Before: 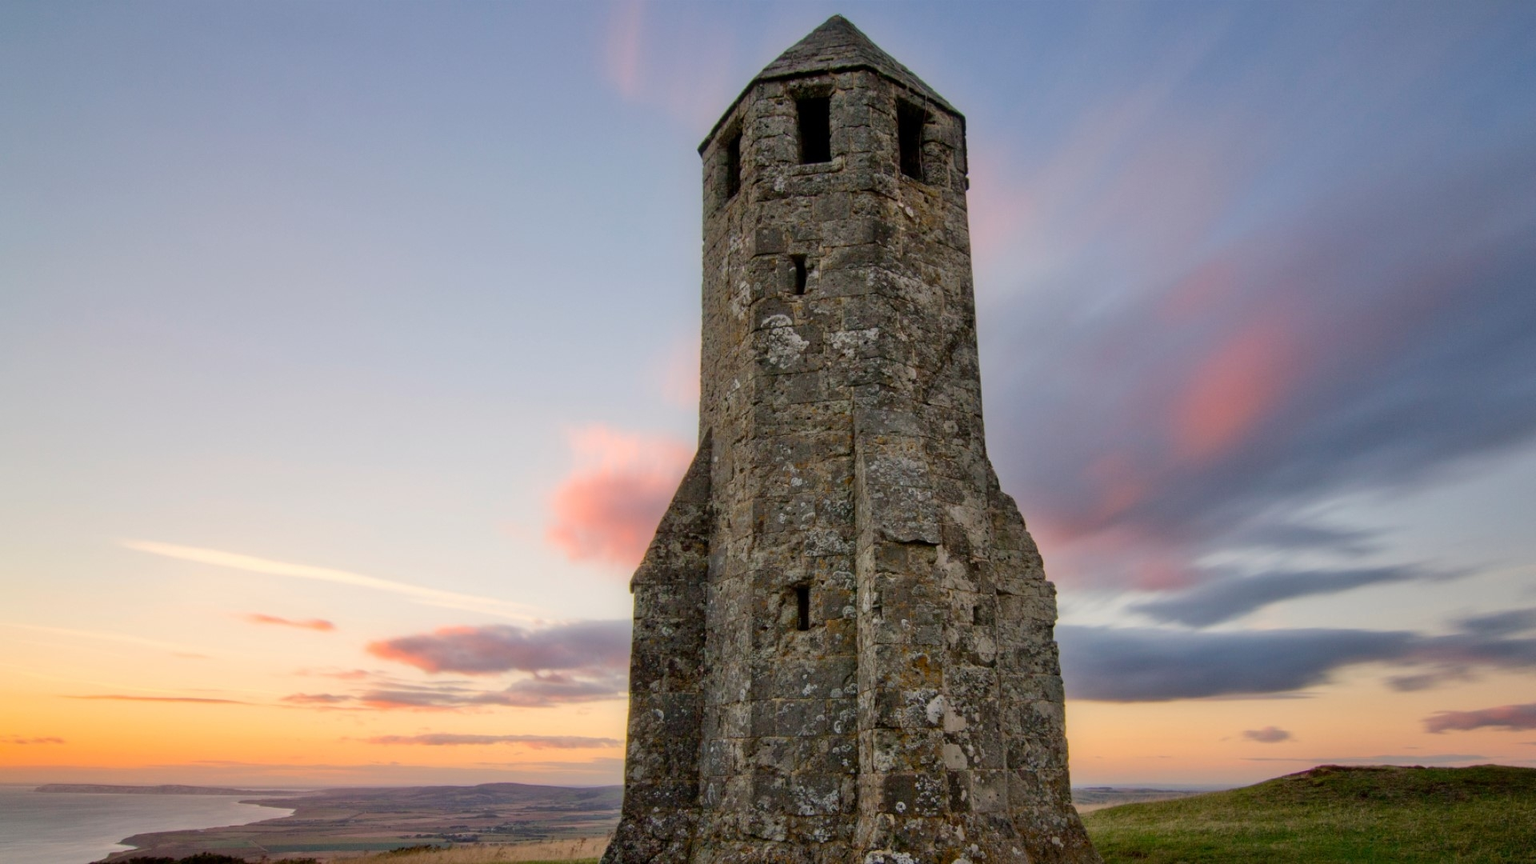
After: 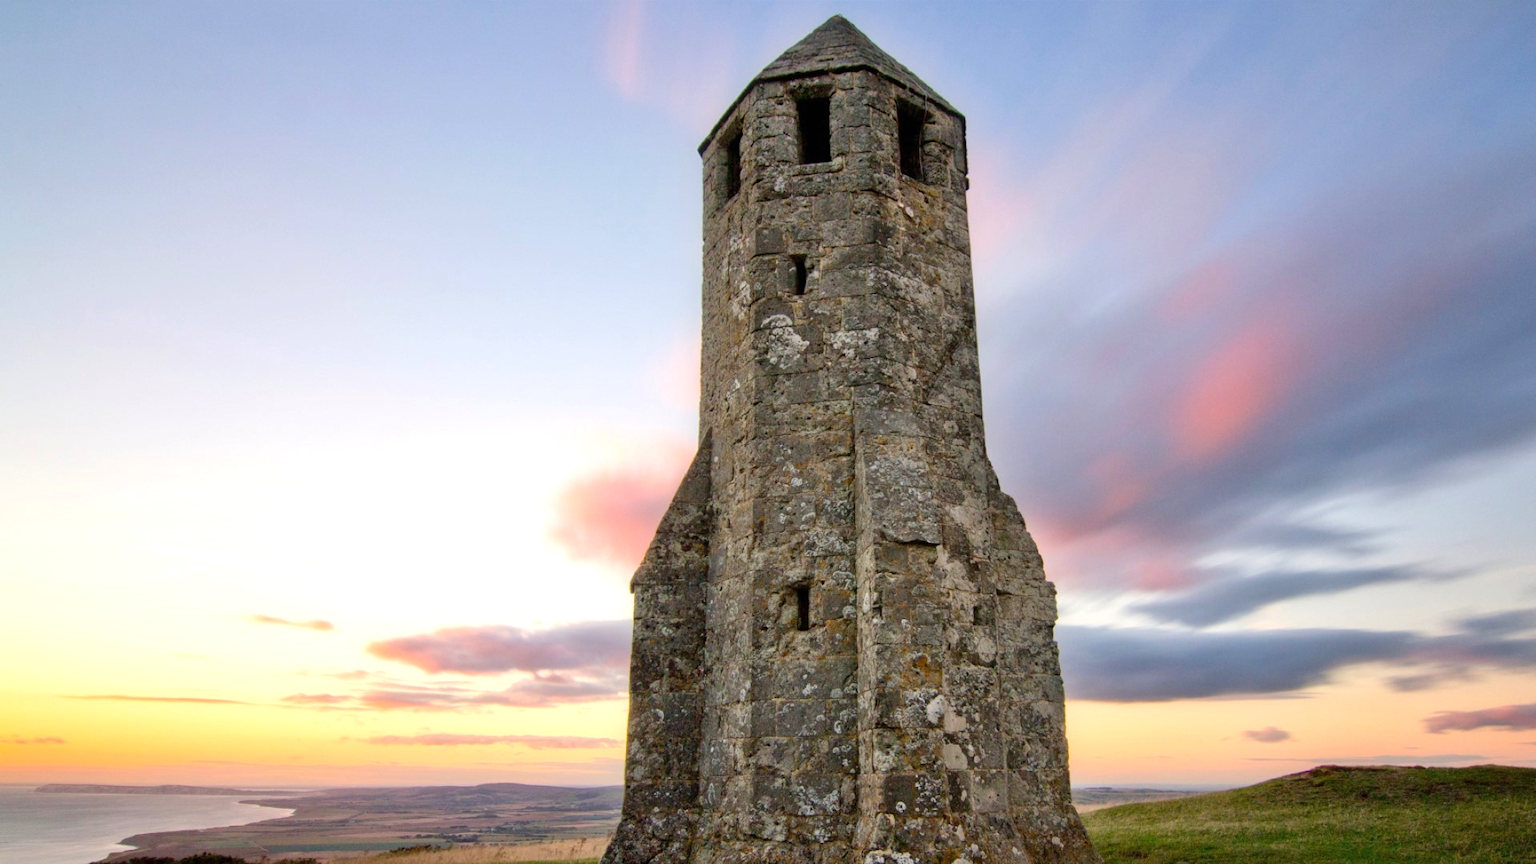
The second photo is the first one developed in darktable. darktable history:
exposure: black level correction 0, exposure 0.68 EV, compensate exposure bias true, compensate highlight preservation false
tone equalizer: on, module defaults
